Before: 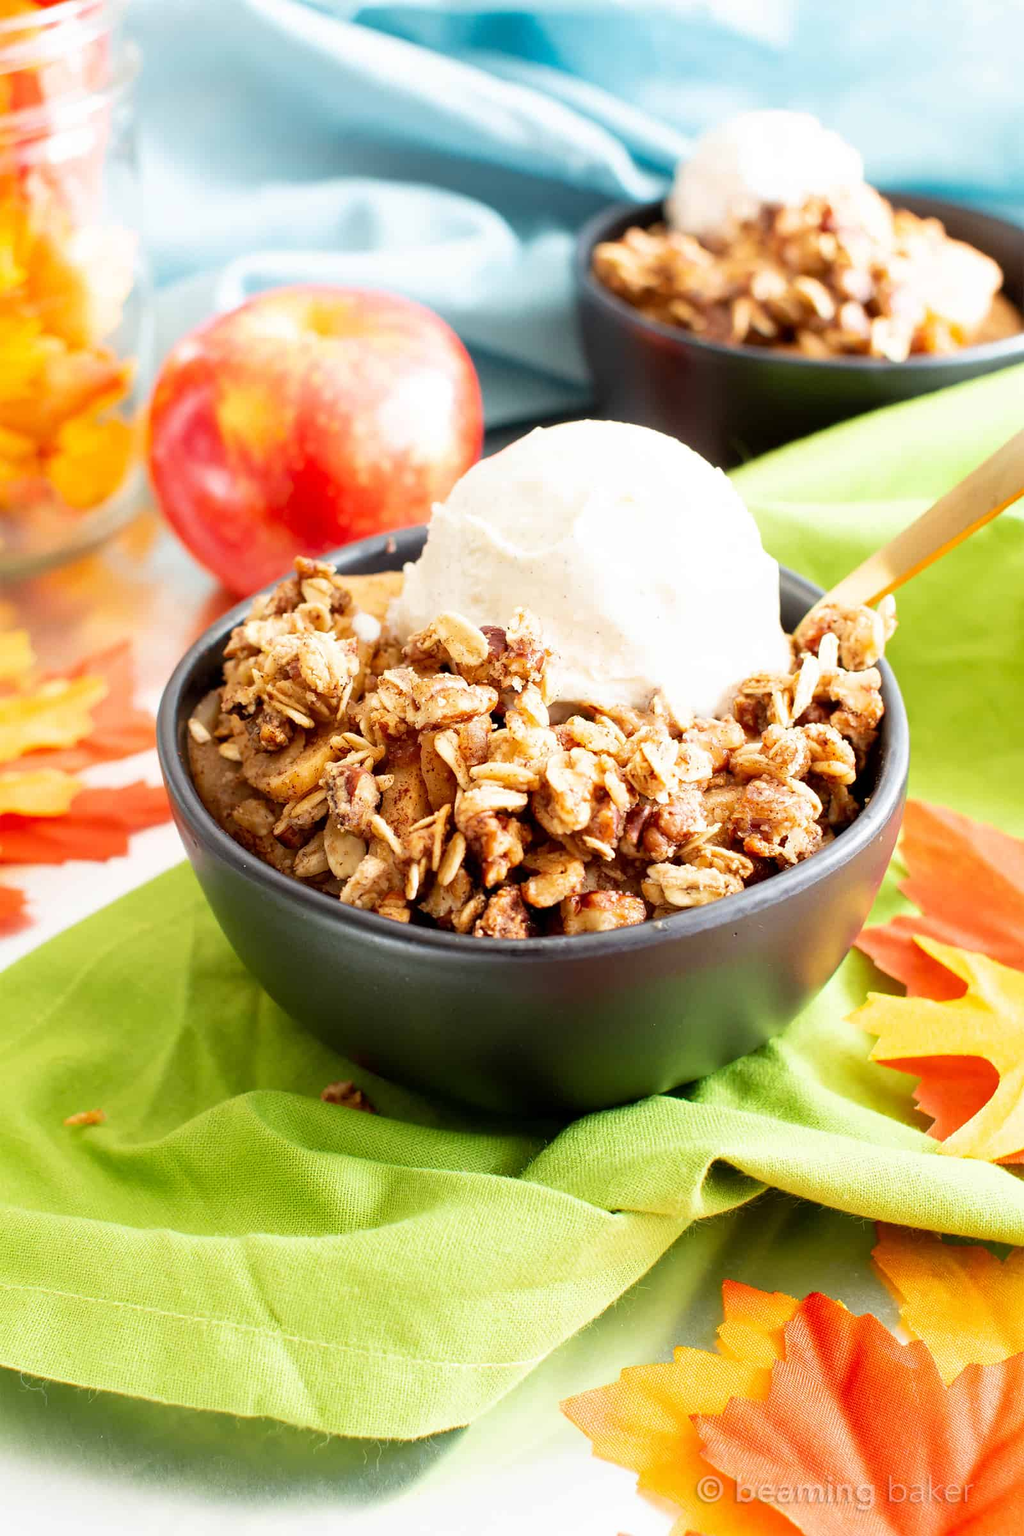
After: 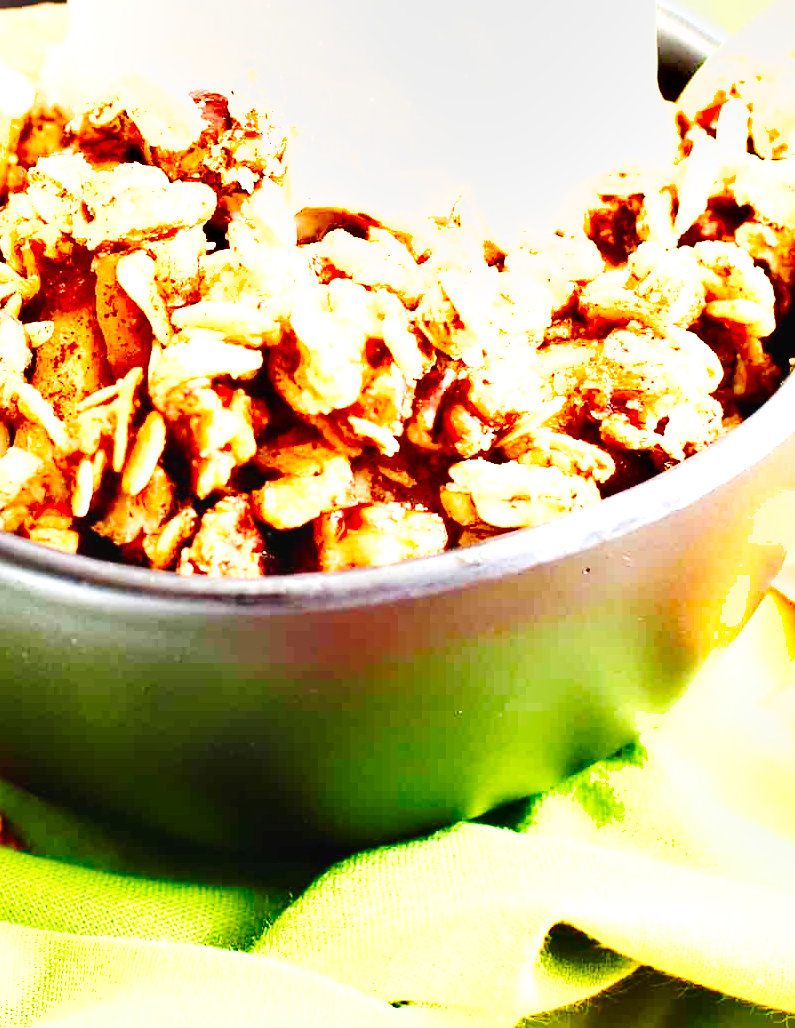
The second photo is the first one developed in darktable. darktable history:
crop: left 35.155%, top 37.042%, right 15.114%, bottom 20.107%
color correction: highlights b* -0.006, saturation 1.28
tone curve: curves: ch0 [(0.003, 0.023) (0.071, 0.052) (0.236, 0.197) (0.466, 0.557) (0.631, 0.764) (0.806, 0.906) (1, 1)]; ch1 [(0, 0) (0.262, 0.227) (0.417, 0.386) (0.469, 0.467) (0.502, 0.51) (0.528, 0.521) (0.573, 0.555) (0.605, 0.621) (0.644, 0.671) (0.686, 0.728) (0.994, 0.987)]; ch2 [(0, 0) (0.262, 0.188) (0.385, 0.353) (0.427, 0.424) (0.495, 0.502) (0.531, 0.555) (0.583, 0.632) (0.644, 0.748) (1, 1)], preserve colors none
tone equalizer: on, module defaults
exposure: black level correction 0, exposure 1.467 EV, compensate highlight preservation false
shadows and highlights: white point adjustment 1, soften with gaussian
